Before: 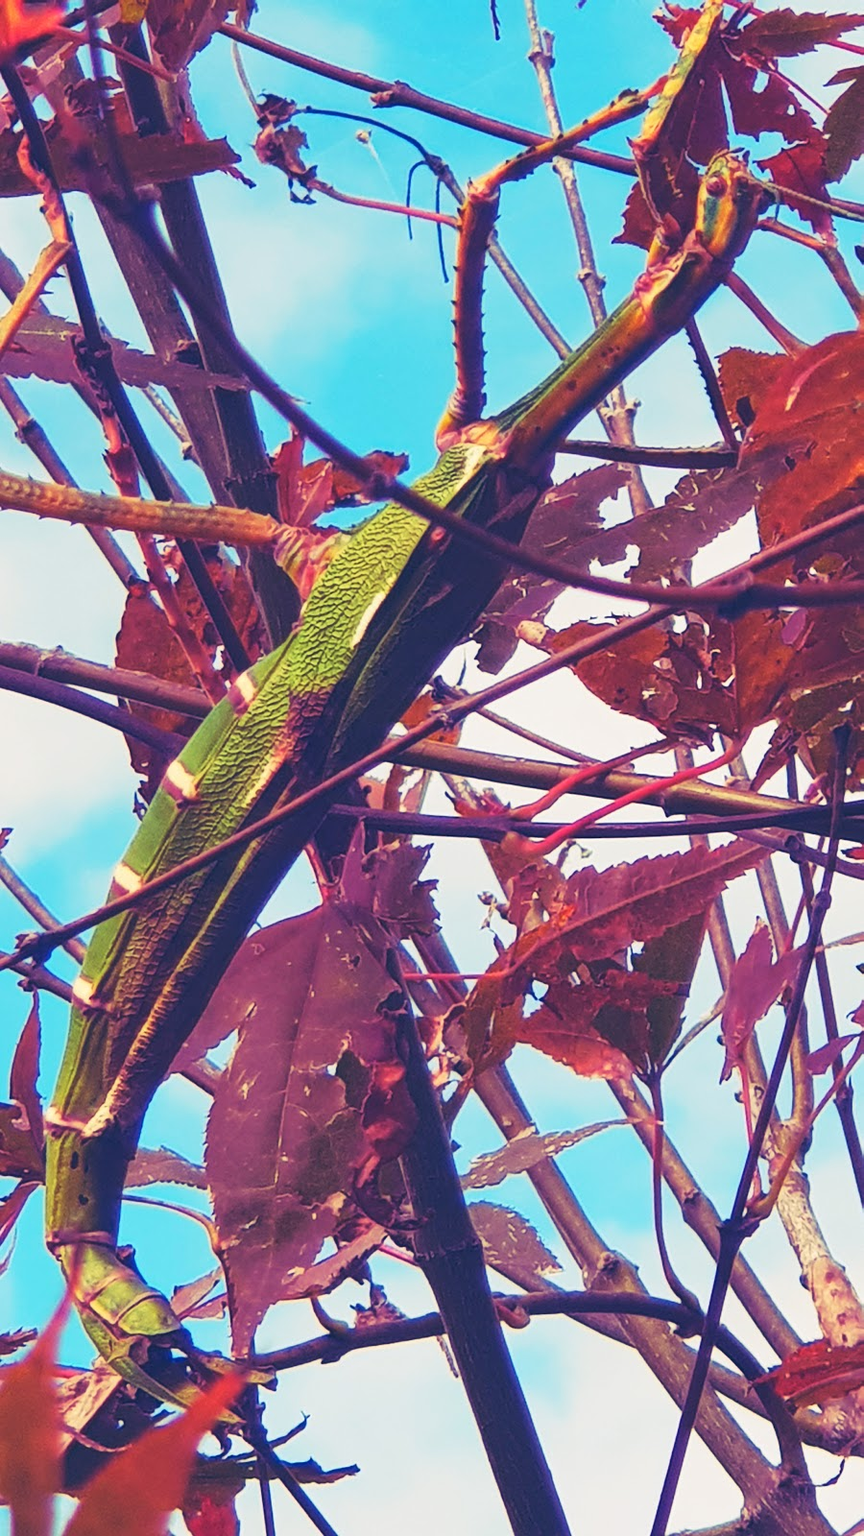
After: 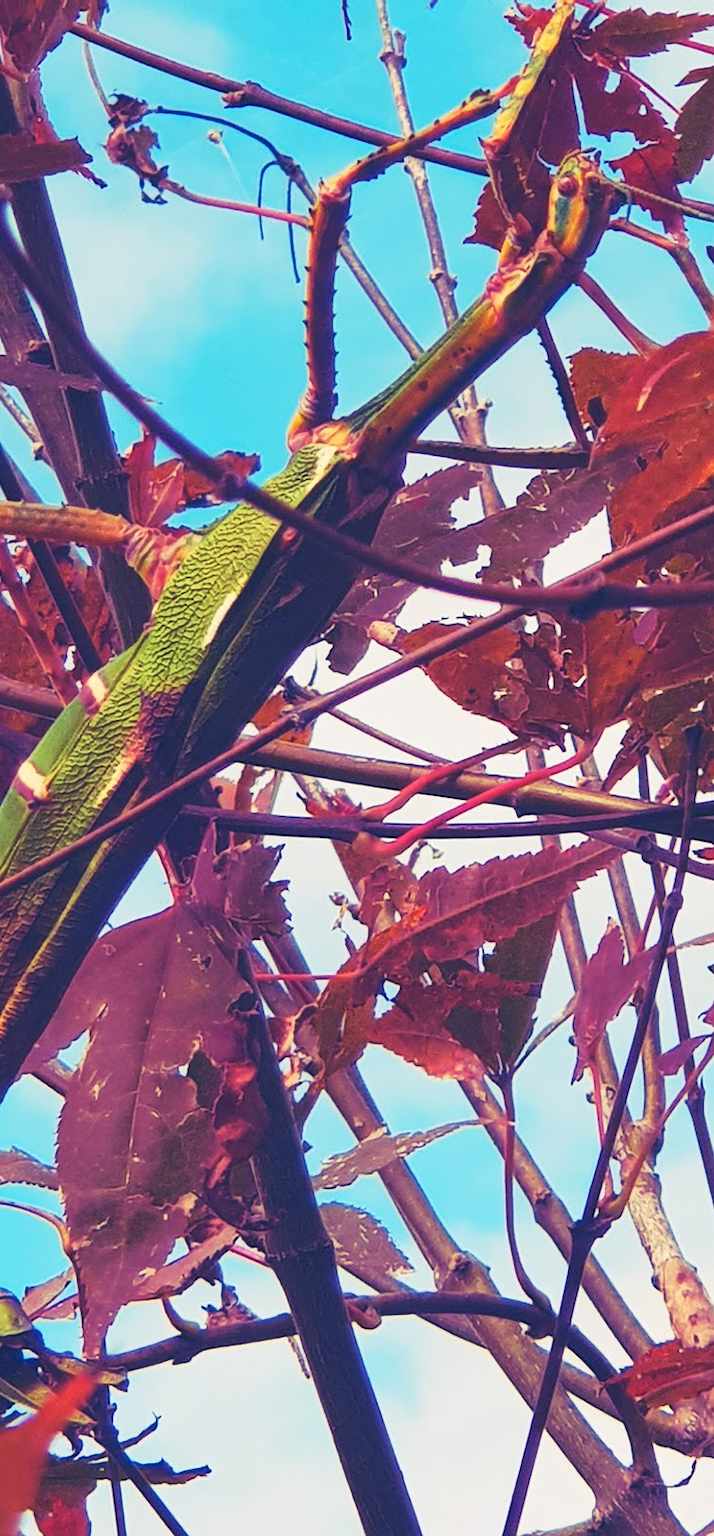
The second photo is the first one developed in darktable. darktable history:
crop: left 17.29%, bottom 0.022%
